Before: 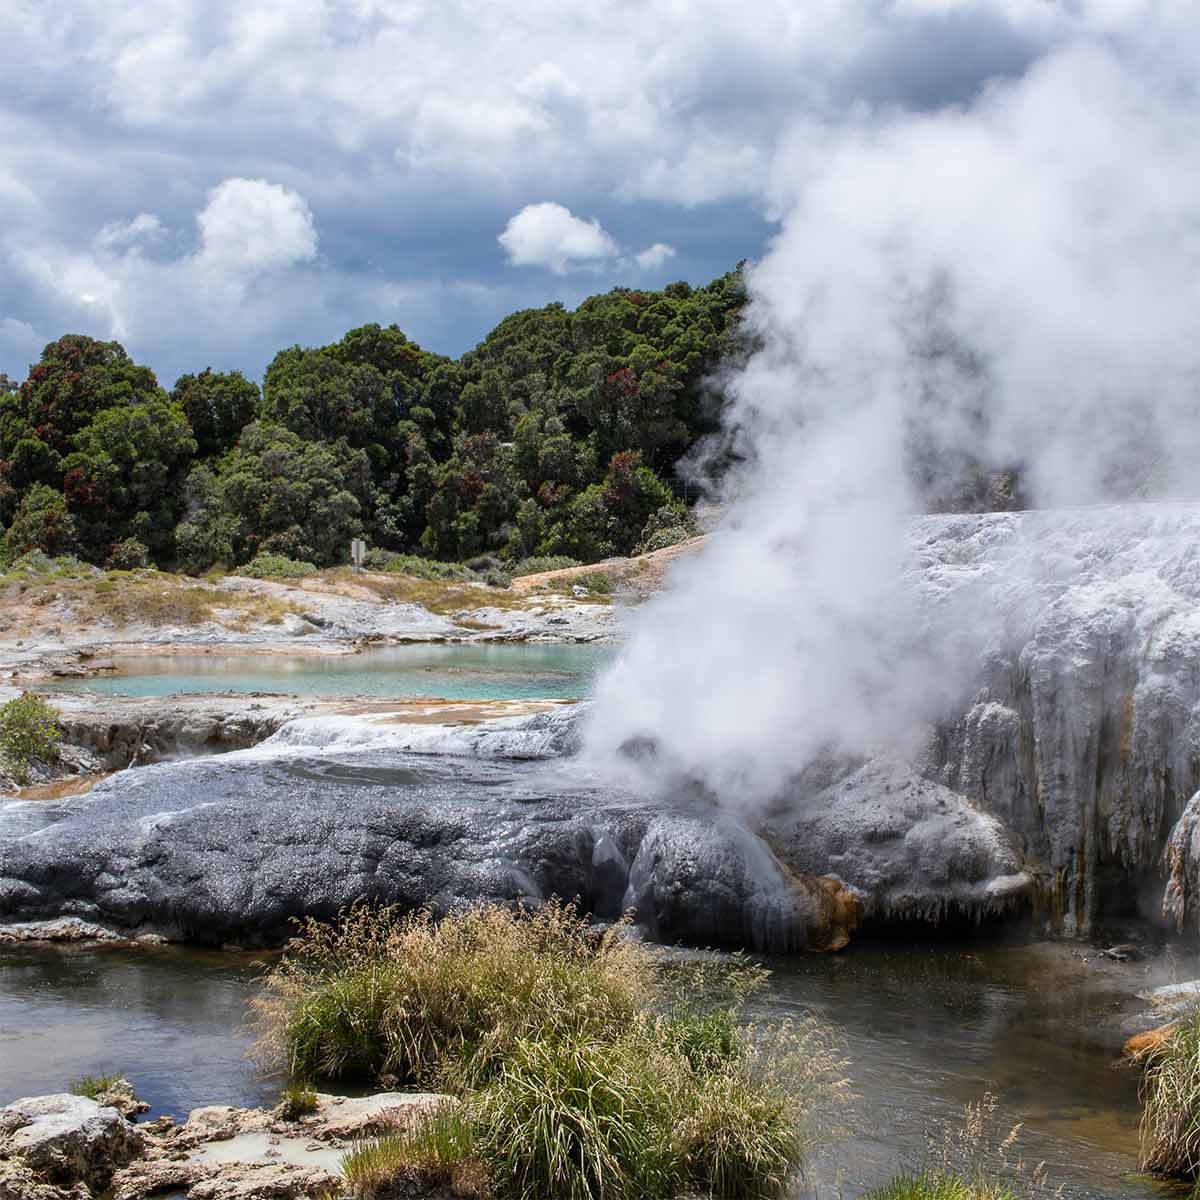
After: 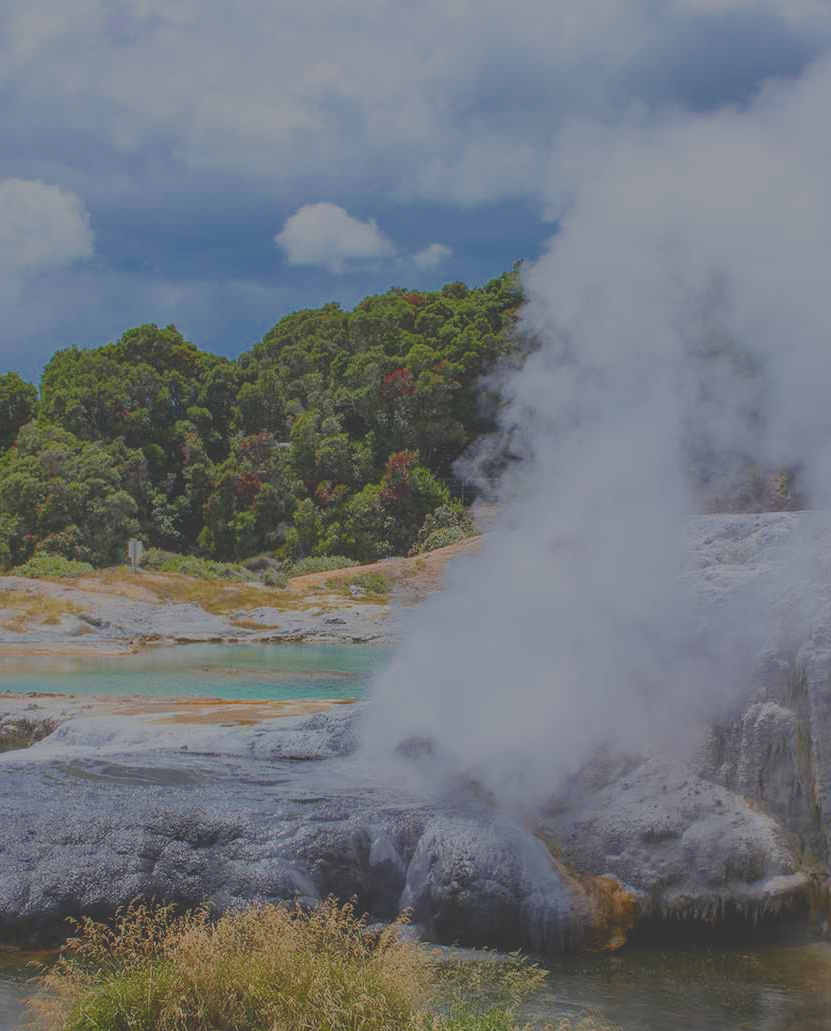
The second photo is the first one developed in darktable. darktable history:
exposure: black level correction -0.015, exposure -0.512 EV, compensate highlight preservation false
crop: left 18.661%, right 12.075%, bottom 14.073%
filmic rgb: black relative exposure -15.95 EV, white relative exposure 7.94 EV, threshold 5.98 EV, hardness 4.18, latitude 50.11%, contrast 0.501, color science v5 (2021), iterations of high-quality reconstruction 10, contrast in shadows safe, contrast in highlights safe, enable highlight reconstruction true
velvia: on, module defaults
